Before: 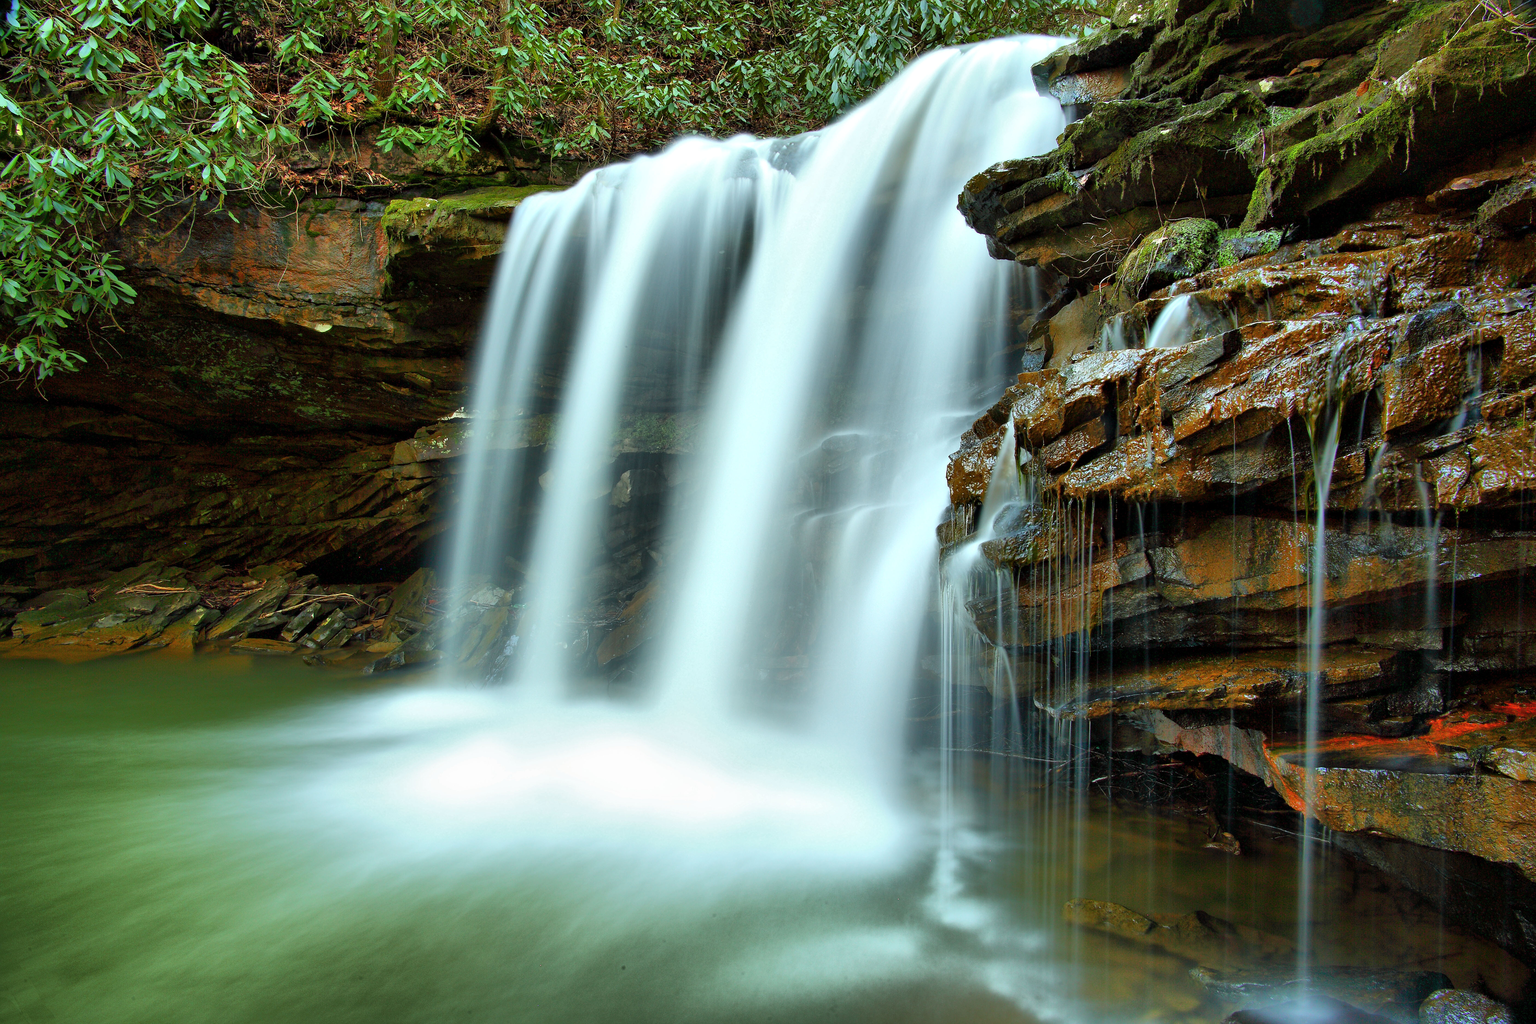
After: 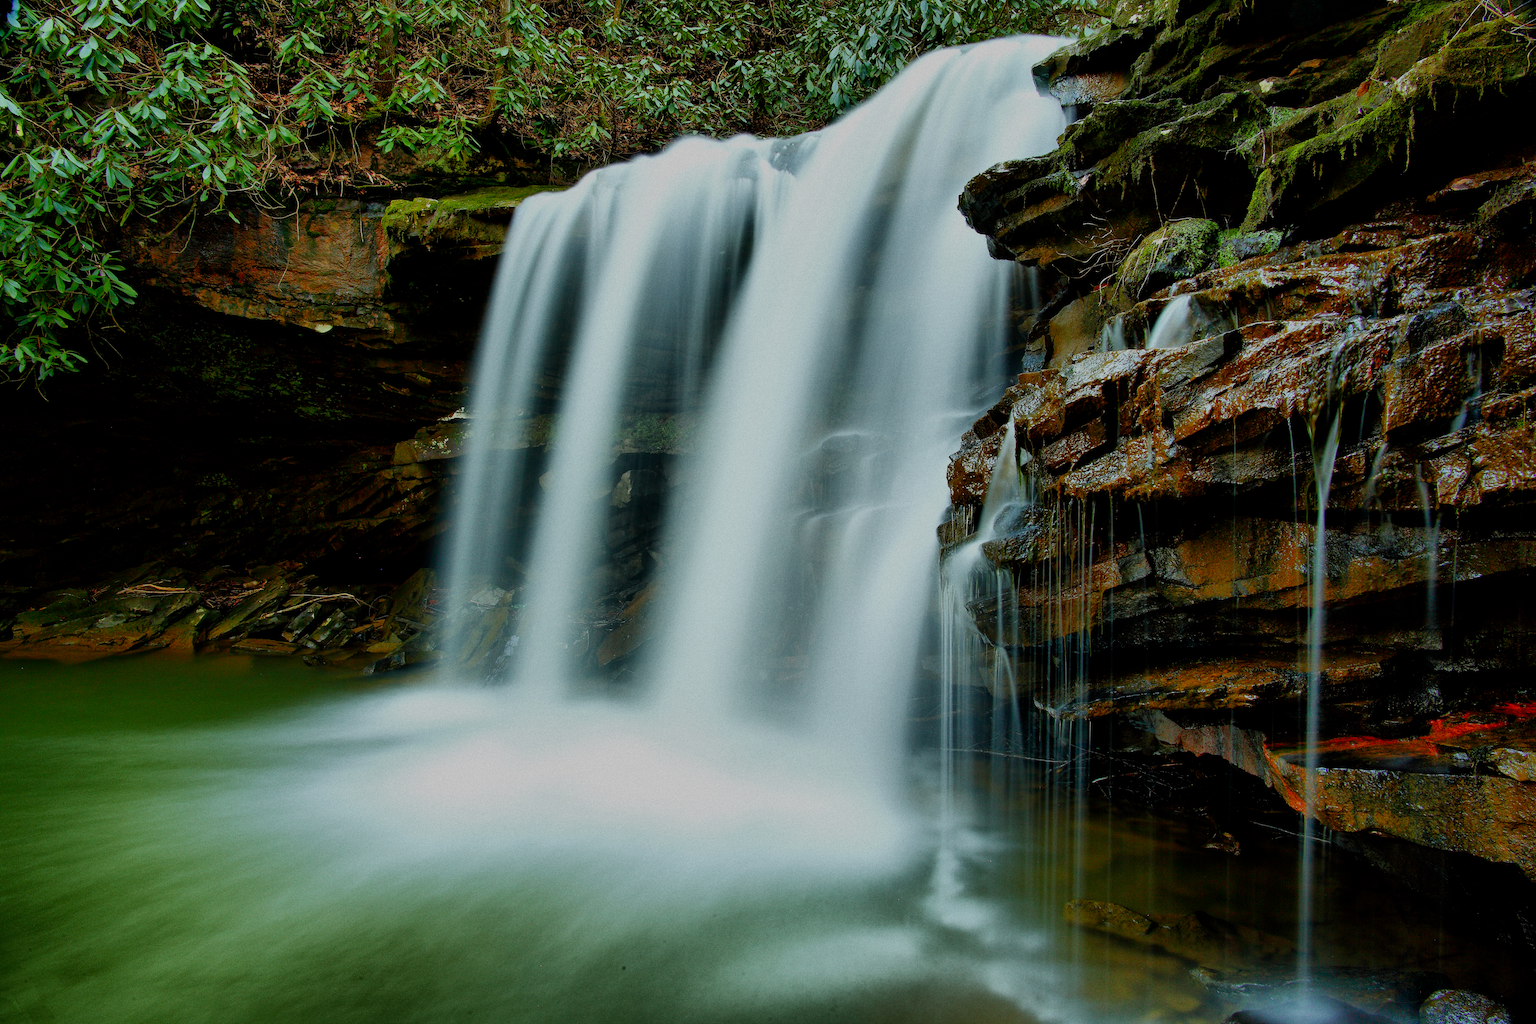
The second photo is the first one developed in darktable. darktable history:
grain: coarseness 0.09 ISO
filmic rgb: middle gray luminance 29%, black relative exposure -10.3 EV, white relative exposure 5.5 EV, threshold 6 EV, target black luminance 0%, hardness 3.95, latitude 2.04%, contrast 1.132, highlights saturation mix 5%, shadows ↔ highlights balance 15.11%, preserve chrominance no, color science v3 (2019), use custom middle-gray values true, iterations of high-quality reconstruction 0, enable highlight reconstruction true
